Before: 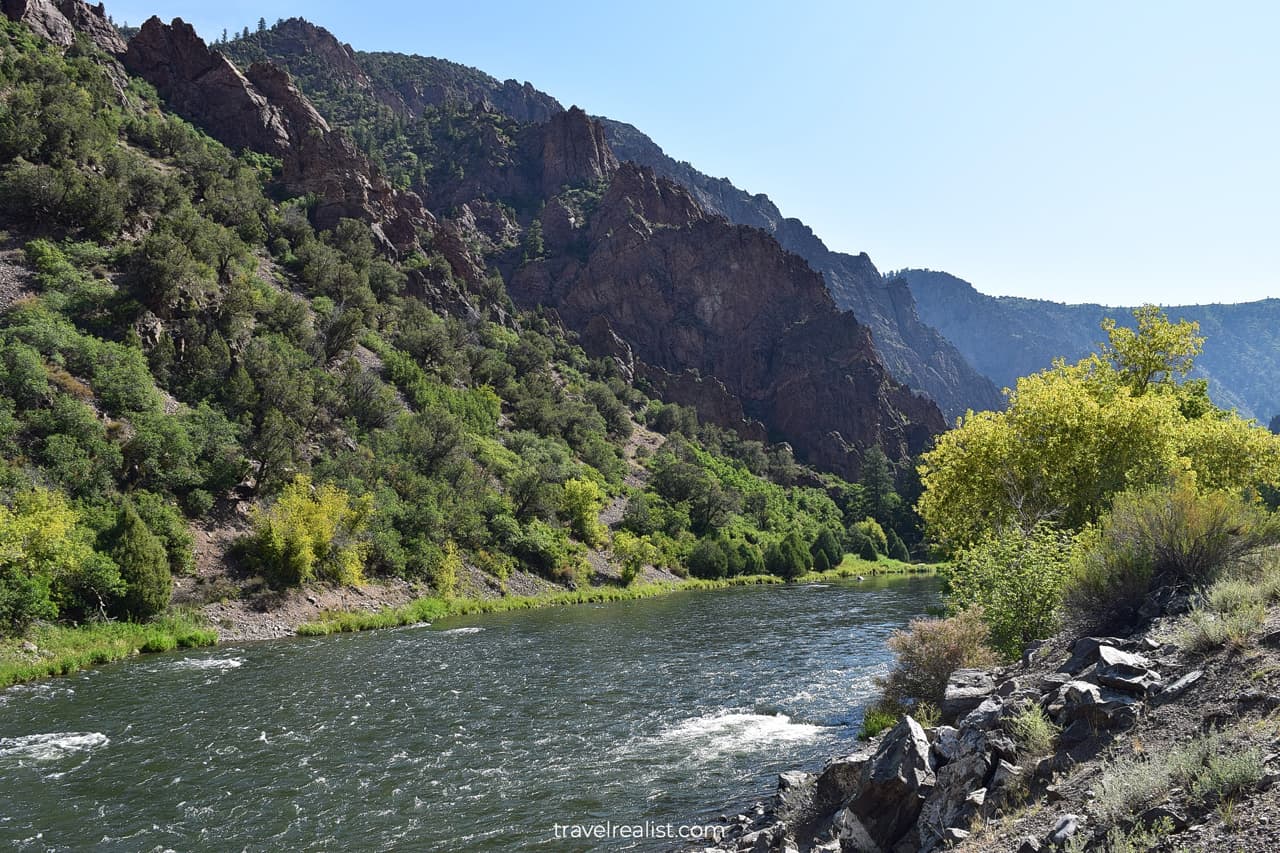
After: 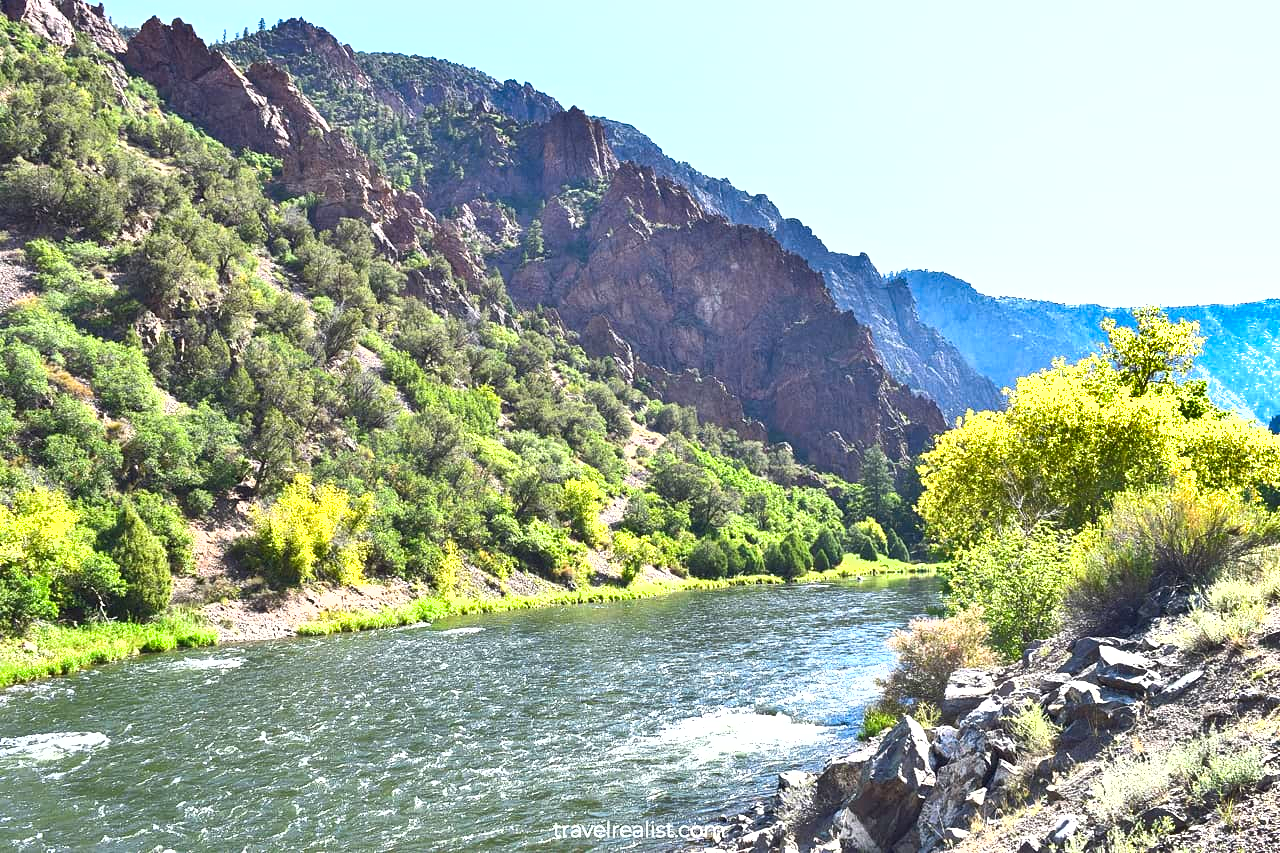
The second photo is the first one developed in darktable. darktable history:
color zones: curves: ch0 [(0, 0.5) (0.143, 0.5) (0.286, 0.5) (0.429, 0.5) (0.571, 0.5) (0.714, 0.476) (0.857, 0.5) (1, 0.5)]; ch2 [(0, 0.5) (0.143, 0.5) (0.286, 0.5) (0.429, 0.5) (0.571, 0.5) (0.714, 0.487) (0.857, 0.5) (1, 0.5)]
exposure: black level correction 0, exposure 1.741 EV, compensate exposure bias true, compensate highlight preservation false
contrast brightness saturation: contrast 0.07, brightness 0.08, saturation 0.18
shadows and highlights: radius 108.52, shadows 23.73, highlights -59.32, low approximation 0.01, soften with gaussian
